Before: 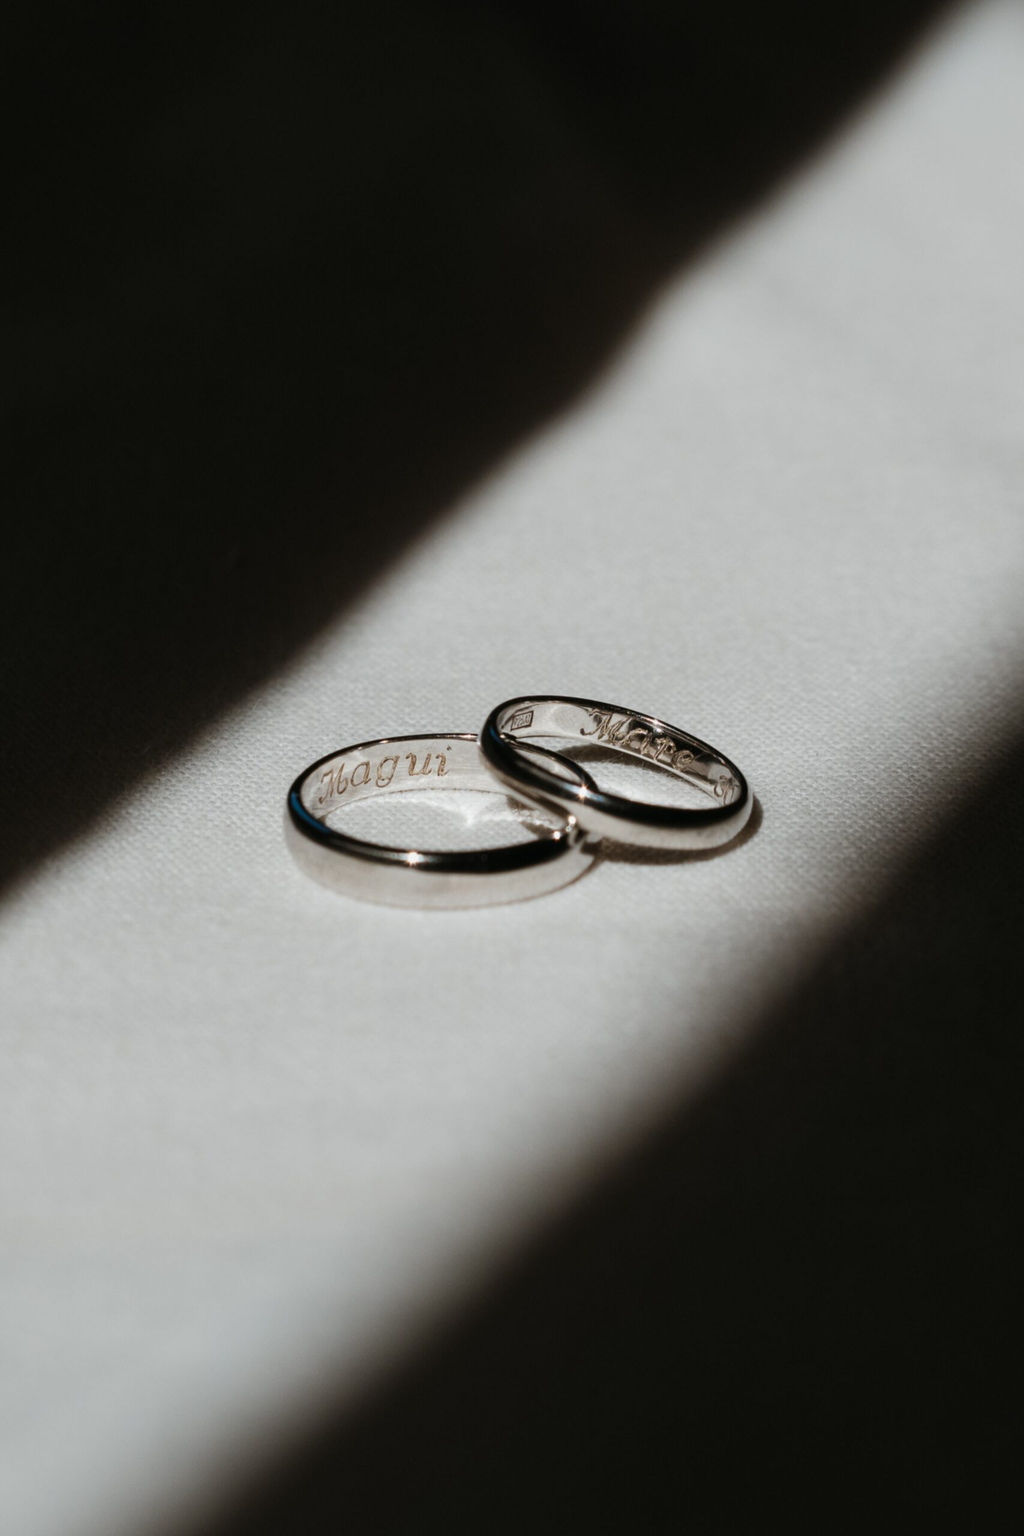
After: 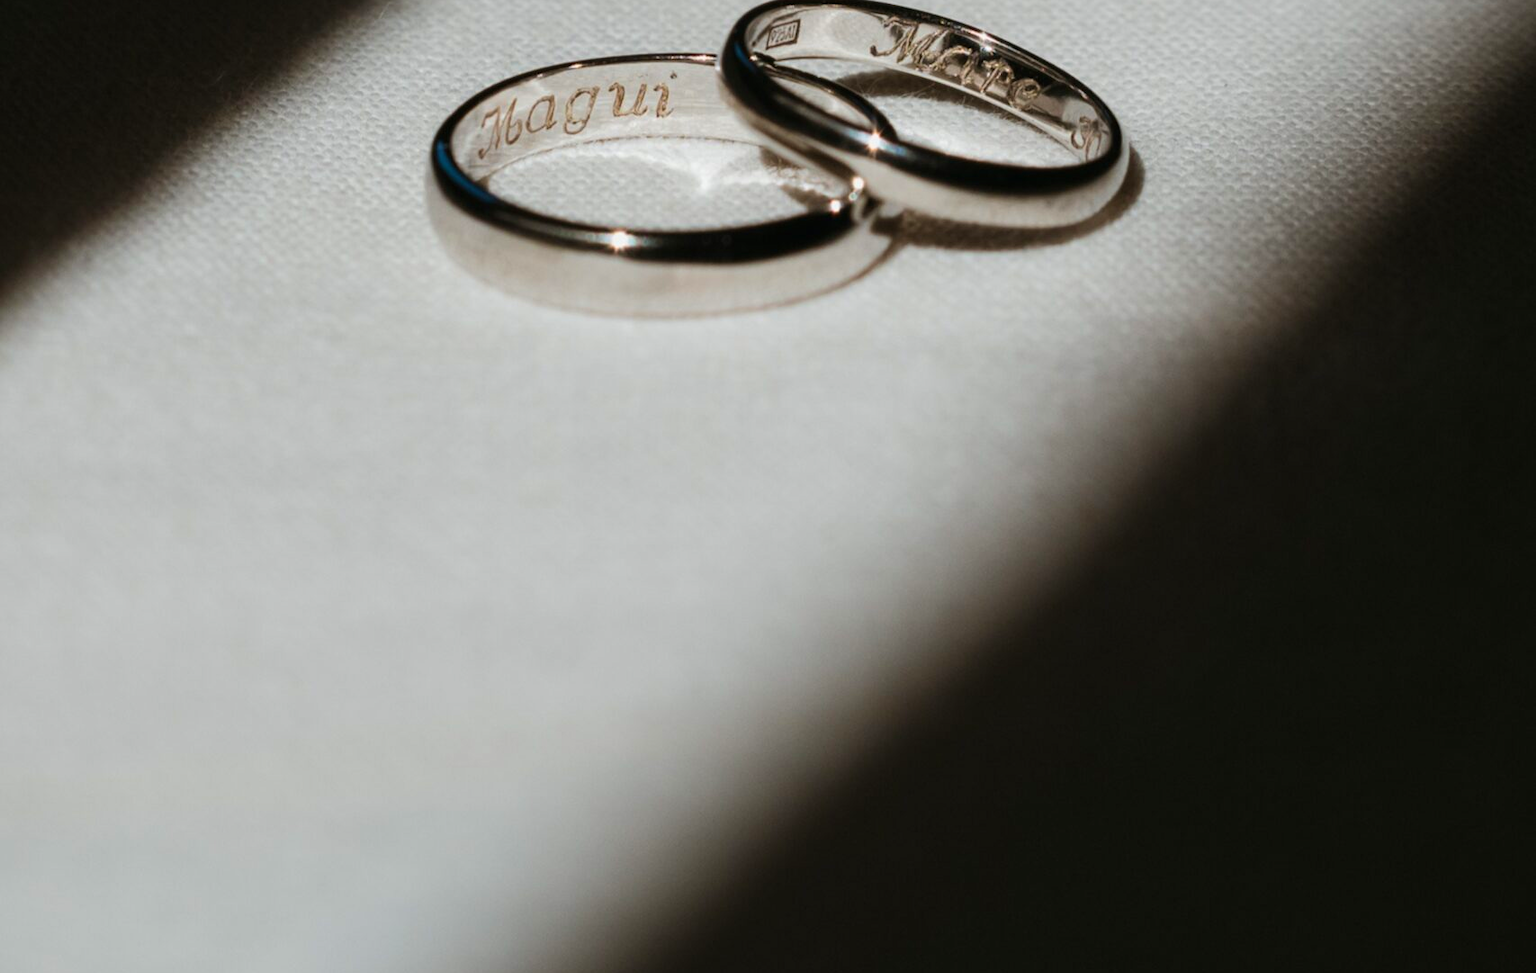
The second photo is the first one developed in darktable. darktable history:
crop: top 45.436%, bottom 12.28%
tone curve: curves: ch0 [(0, 0) (0.584, 0.595) (1, 1)], color space Lab, independent channels, preserve colors none
velvia: on, module defaults
